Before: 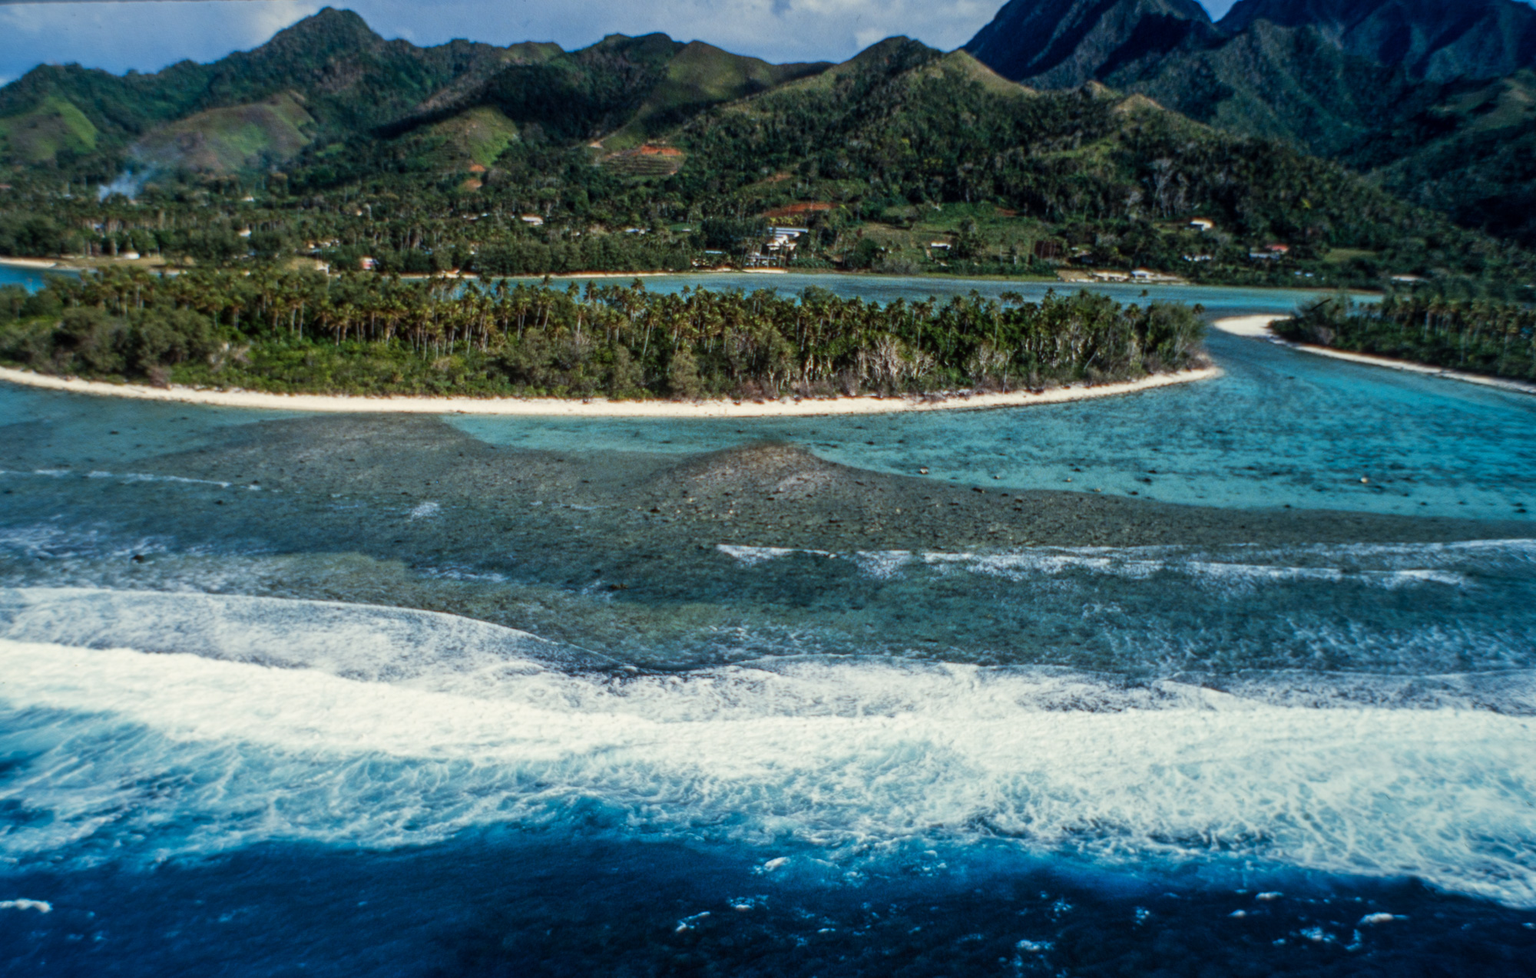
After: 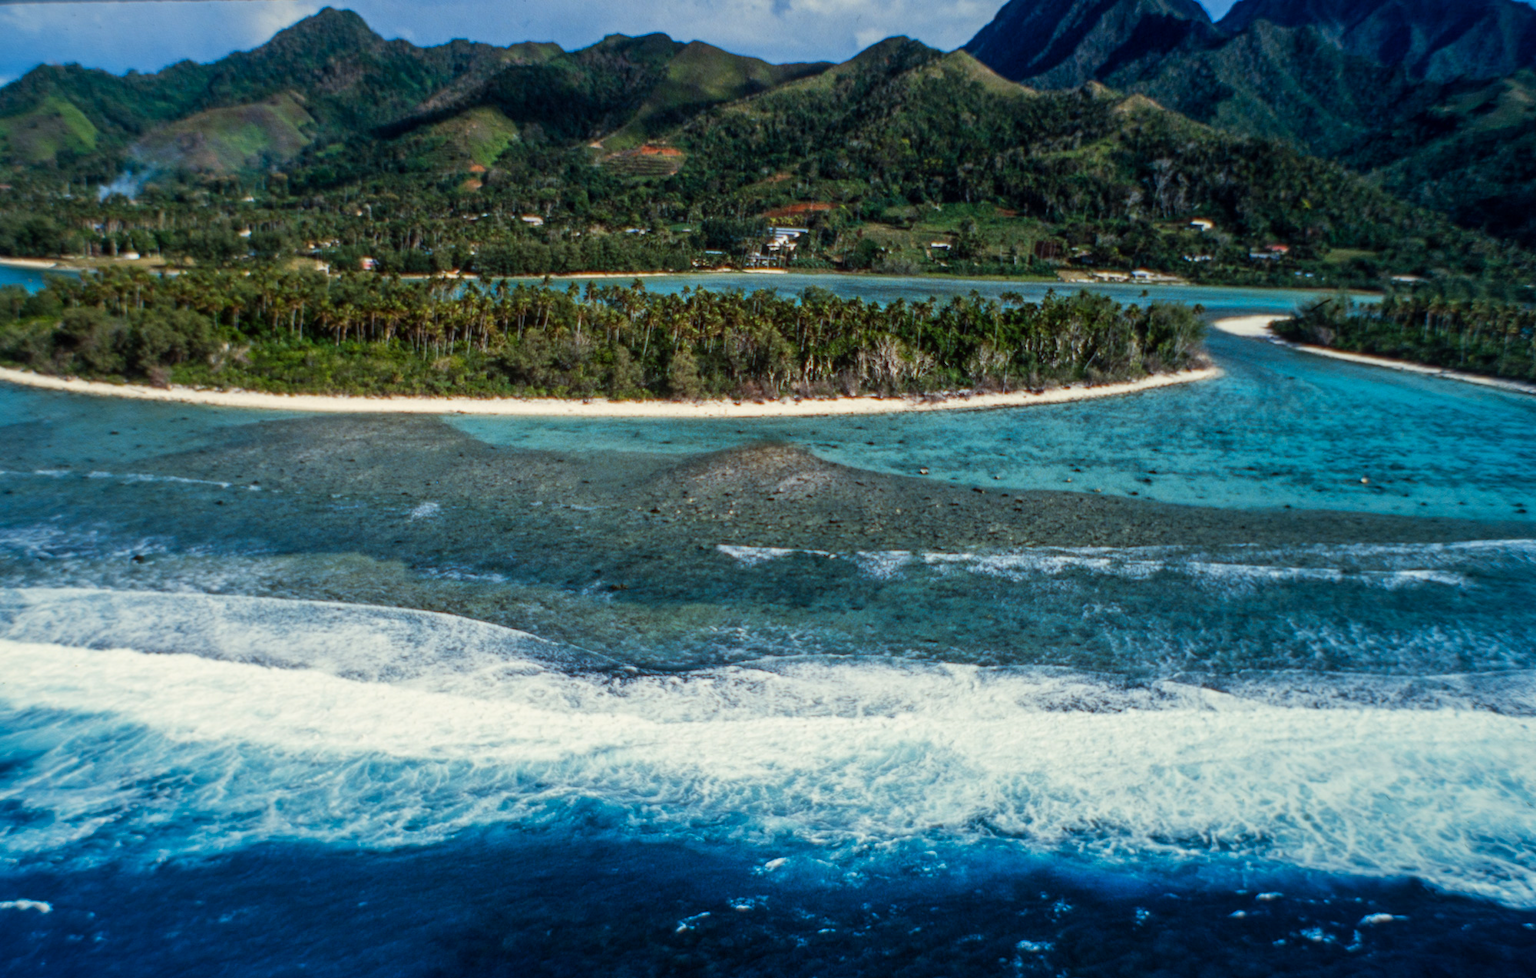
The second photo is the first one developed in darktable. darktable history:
contrast brightness saturation: contrast 0.04, saturation 0.151
